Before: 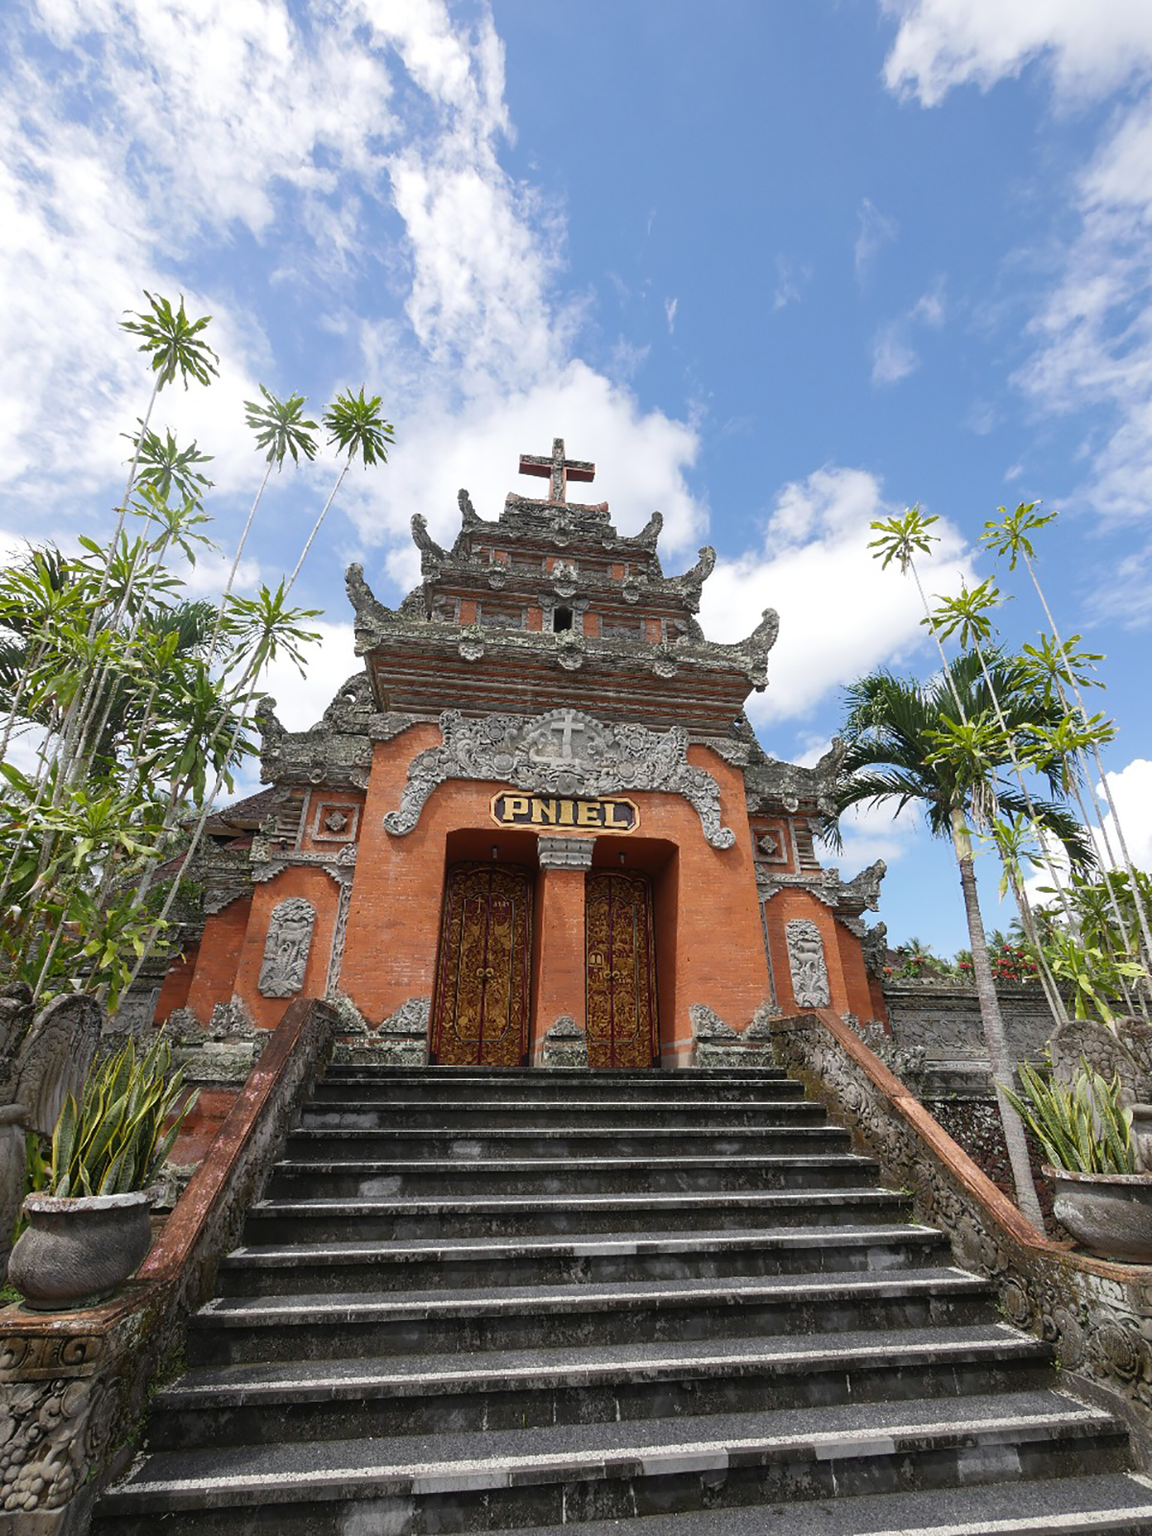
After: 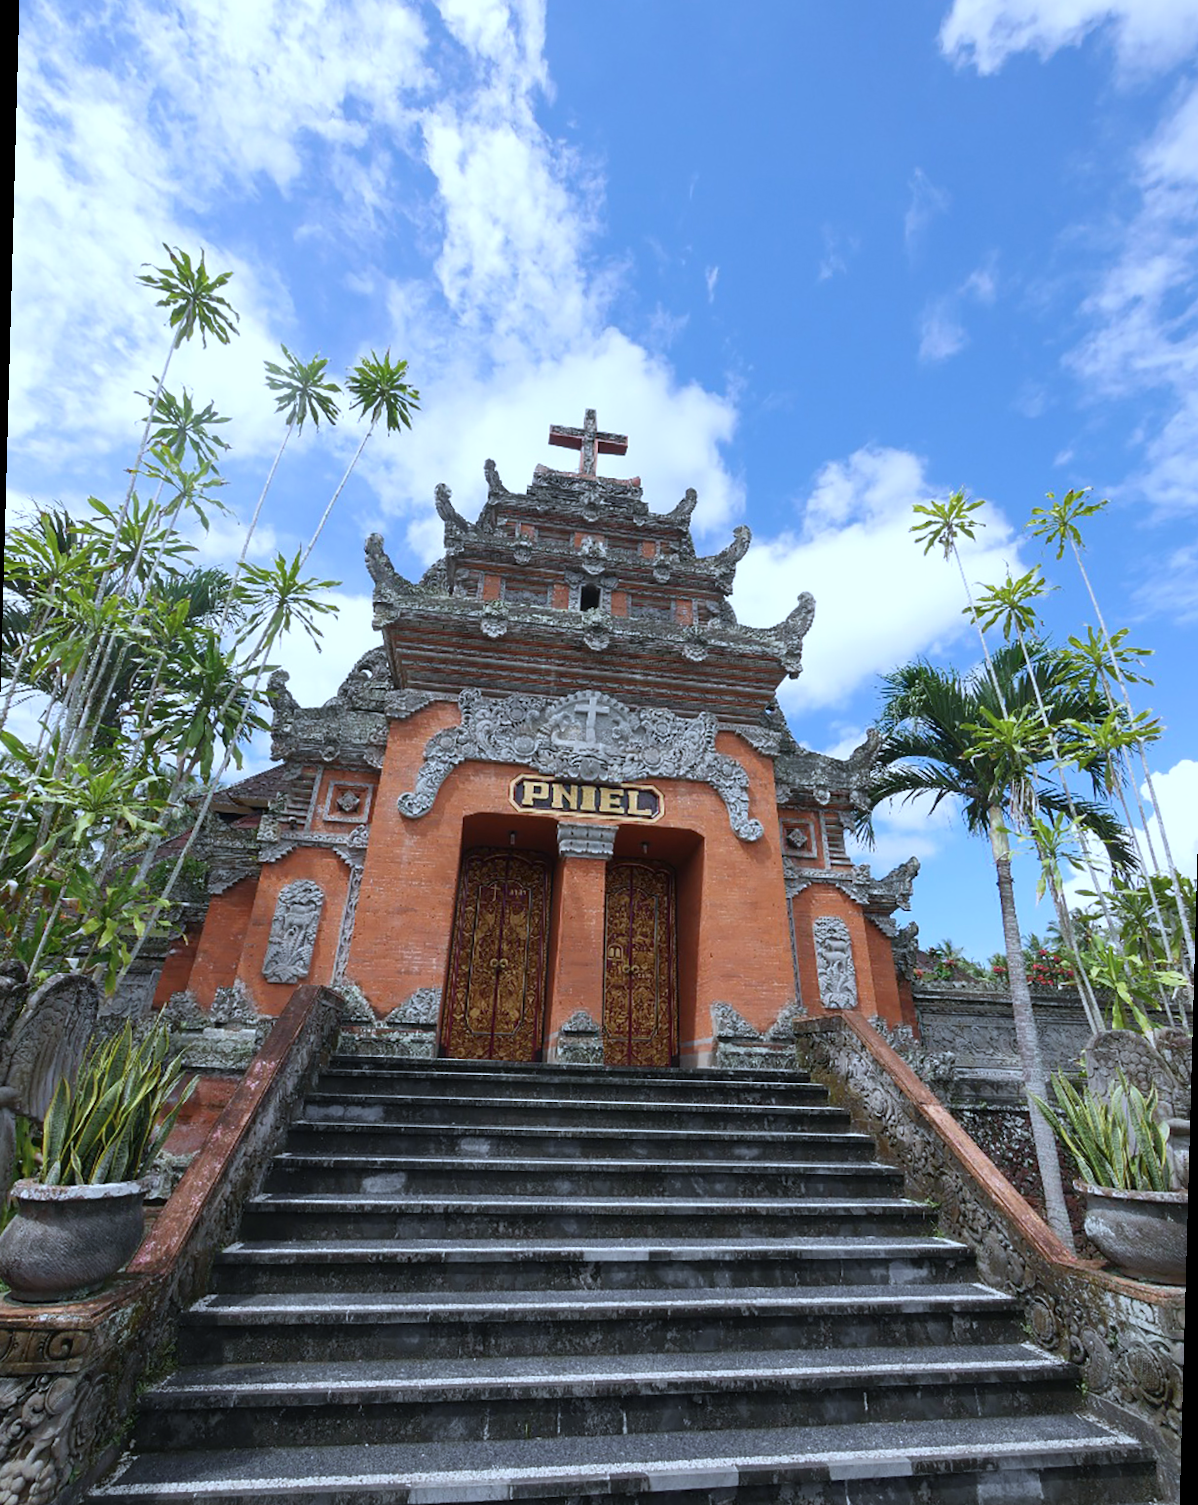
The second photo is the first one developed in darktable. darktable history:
rotate and perspective: rotation 1.57°, crop left 0.018, crop right 0.982, crop top 0.039, crop bottom 0.961
color calibration: x 0.38, y 0.391, temperature 4086.74 K
